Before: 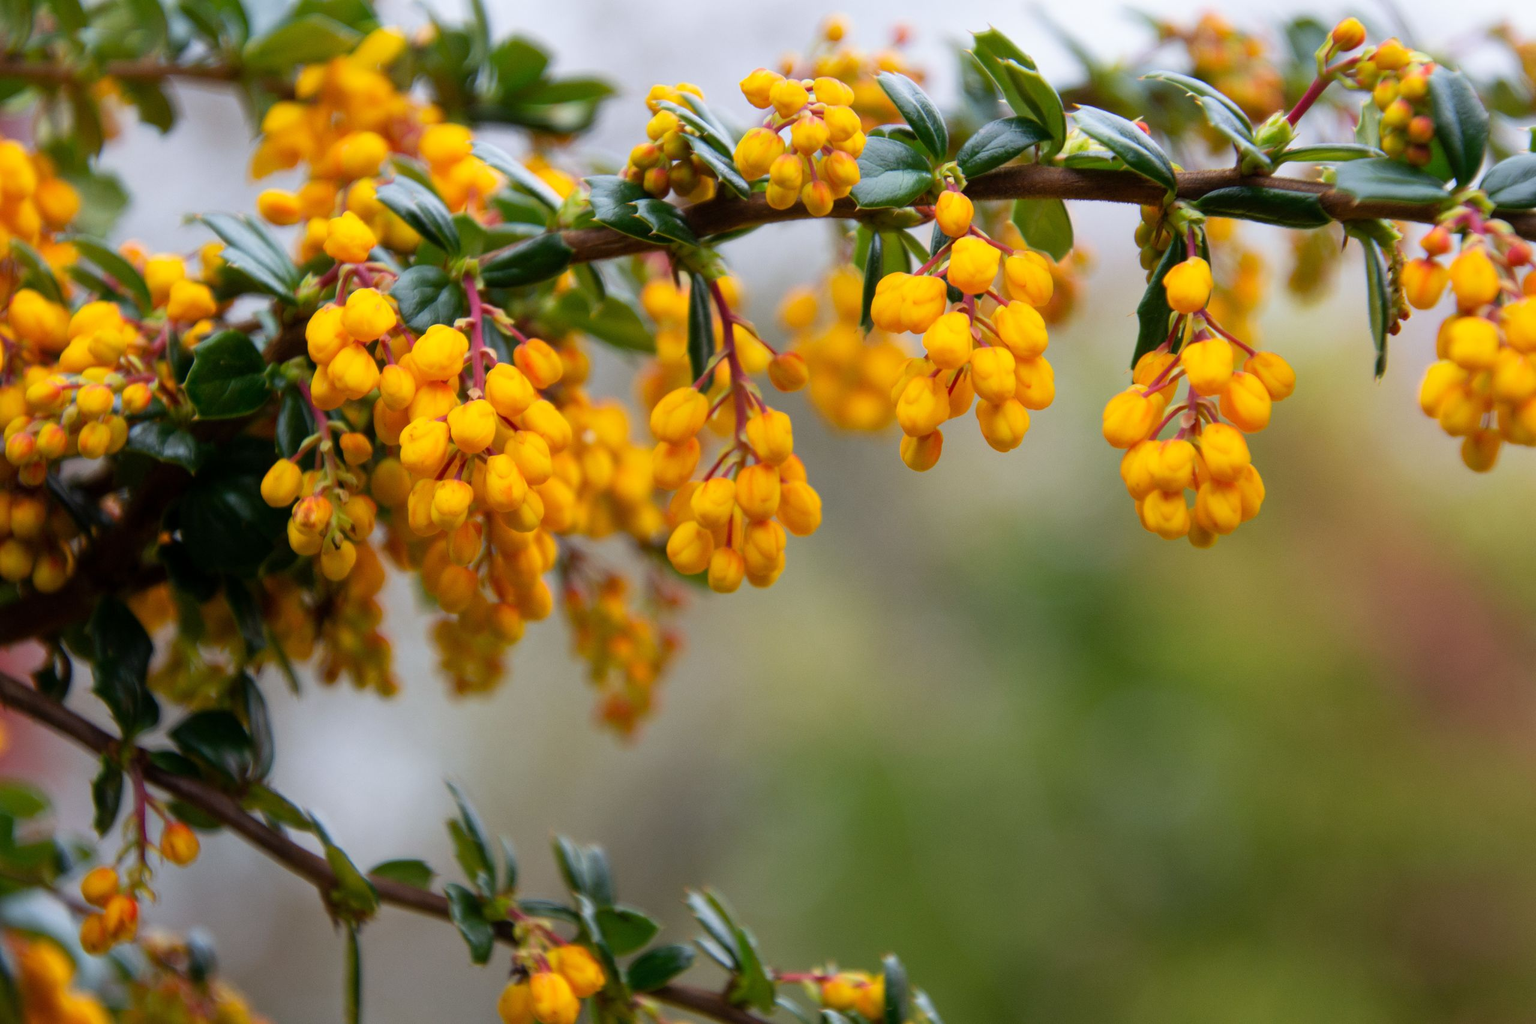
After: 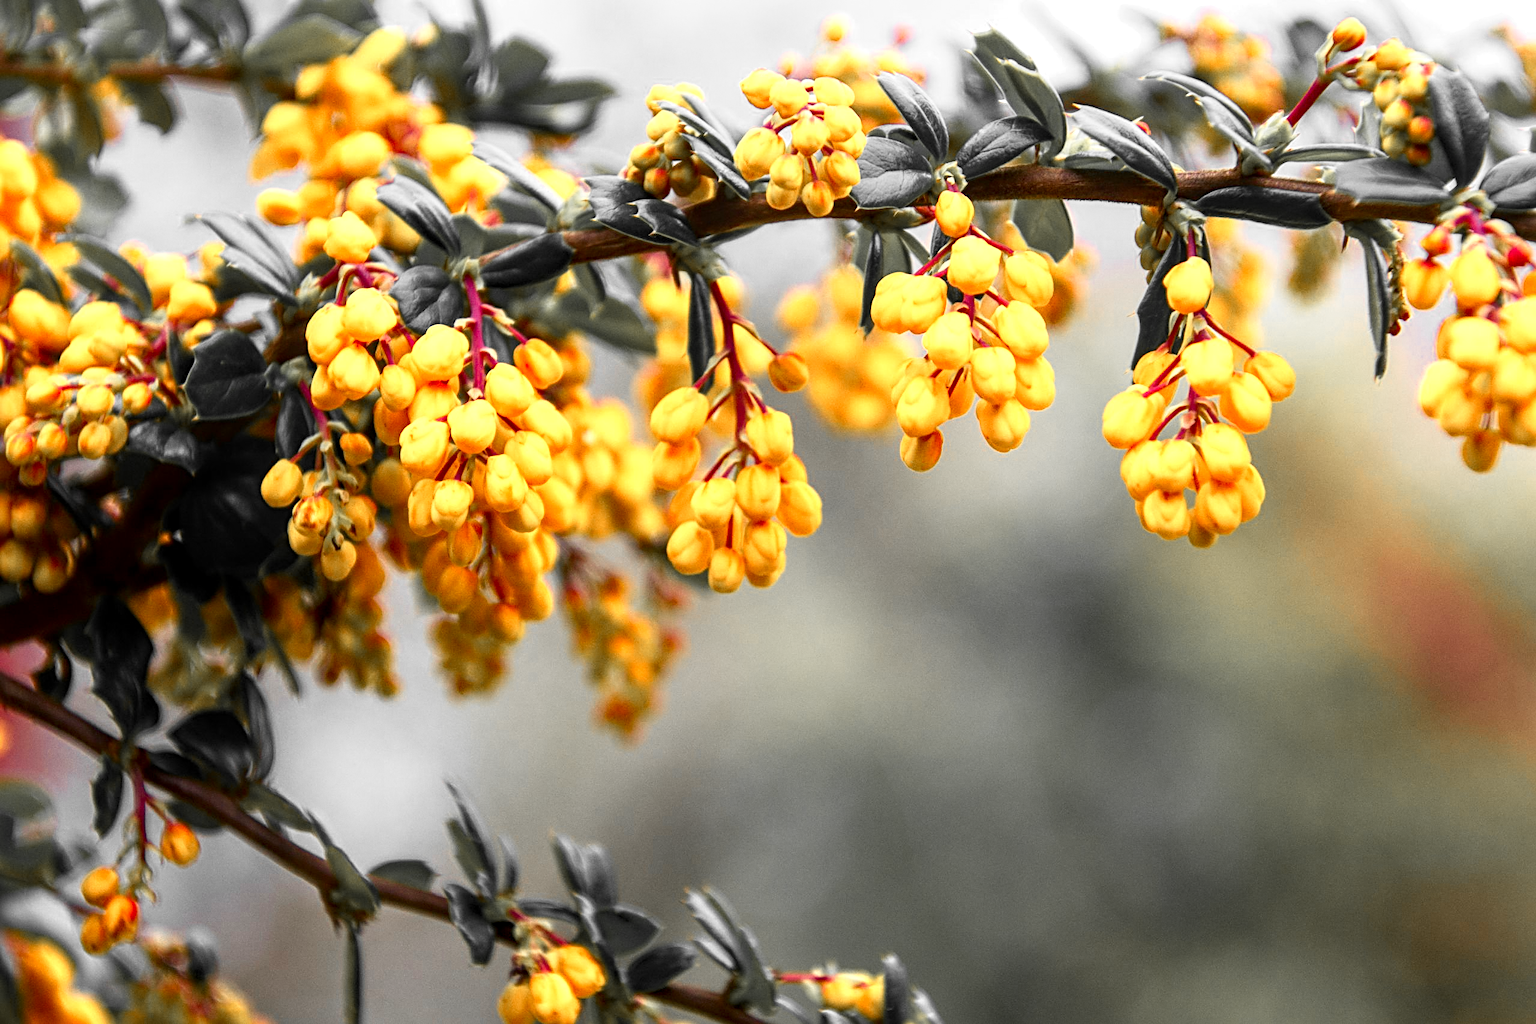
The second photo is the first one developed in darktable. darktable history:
color zones: curves: ch0 [(0, 0.447) (0.184, 0.543) (0.323, 0.476) (0.429, 0.445) (0.571, 0.443) (0.714, 0.451) (0.857, 0.452) (1, 0.447)]; ch1 [(0, 0.464) (0.176, 0.46) (0.287, 0.177) (0.429, 0.002) (0.571, 0) (0.714, 0) (0.857, 0) (1, 0.464)], mix 20%
sharpen: radius 4
grain: coarseness 0.09 ISO, strength 10%
local contrast: on, module defaults
contrast brightness saturation: contrast 0.16, saturation 0.32
exposure: exposure 0.3 EV, compensate highlight preservation false
shadows and highlights: shadows 0, highlights 40
